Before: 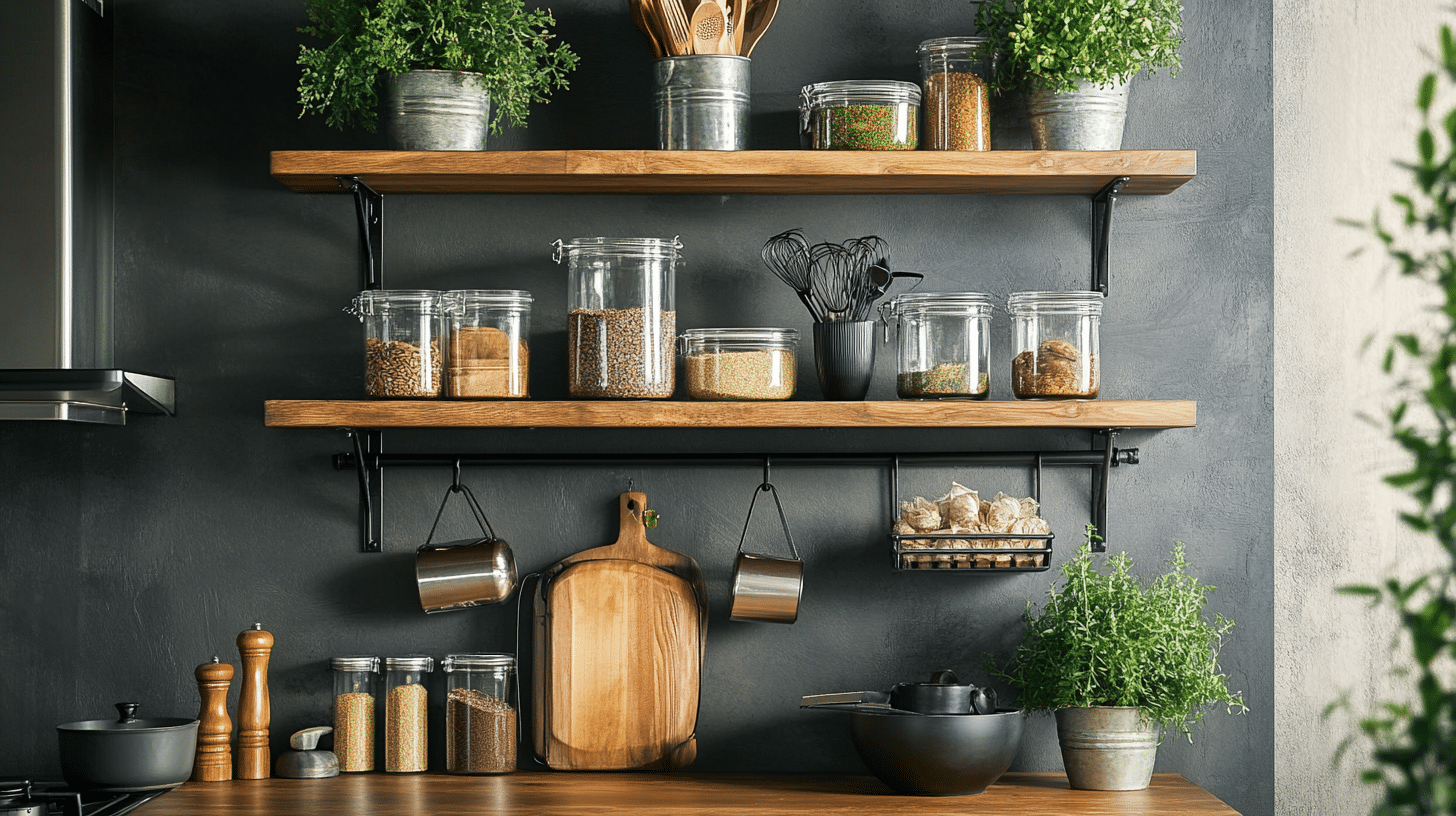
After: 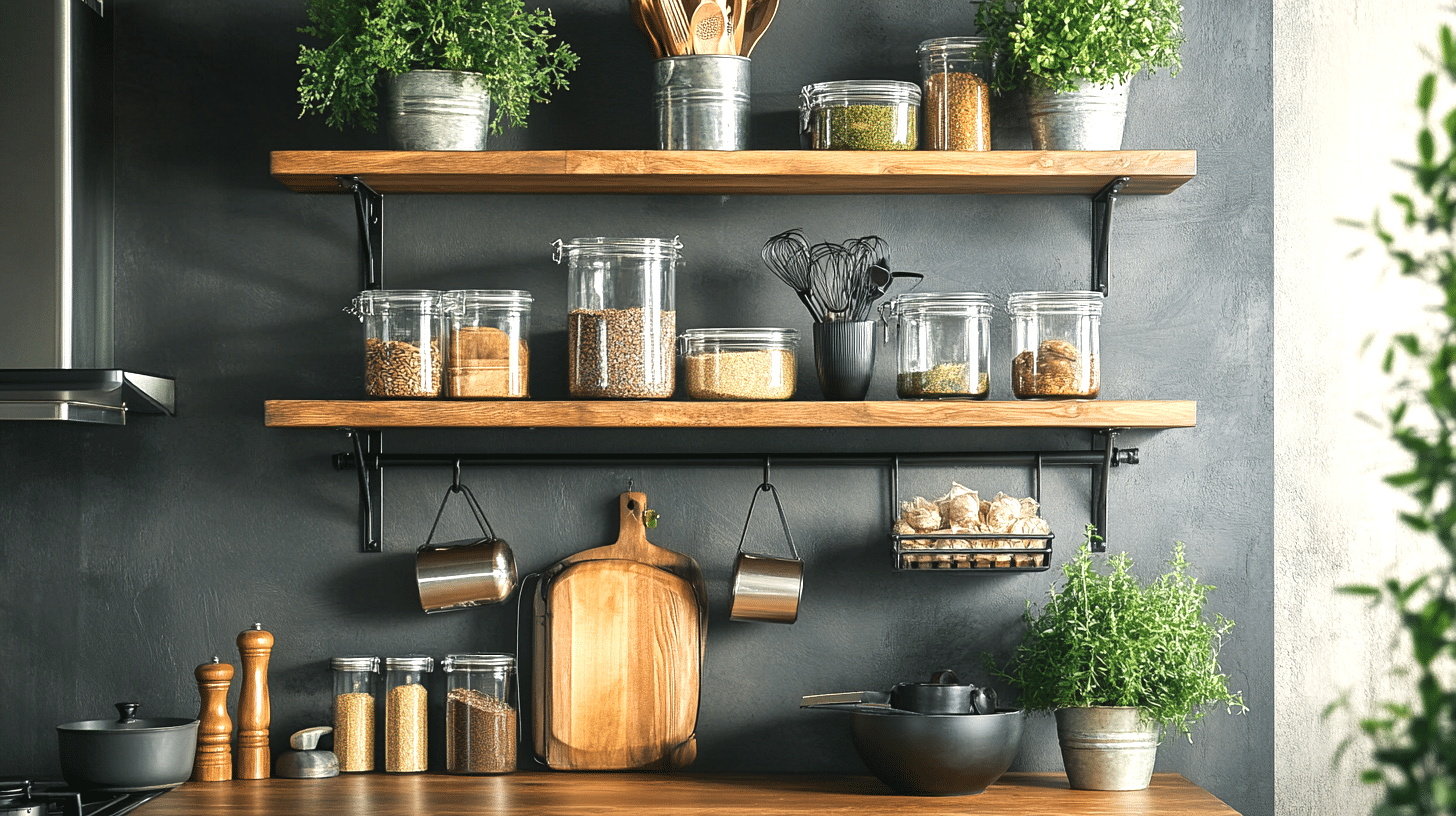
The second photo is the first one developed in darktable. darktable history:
exposure: black level correction -0.002, exposure 0.539 EV, compensate exposure bias true, compensate highlight preservation false
